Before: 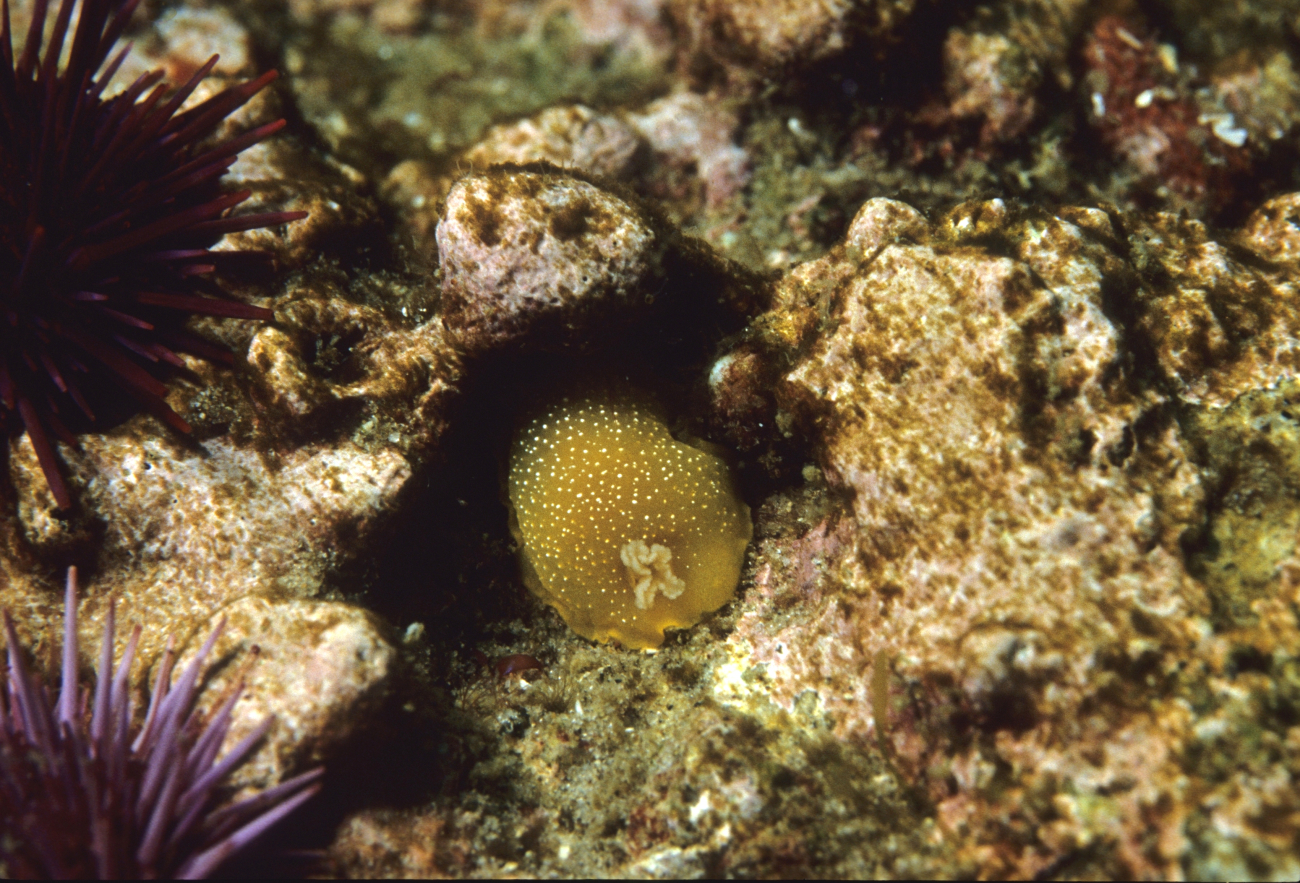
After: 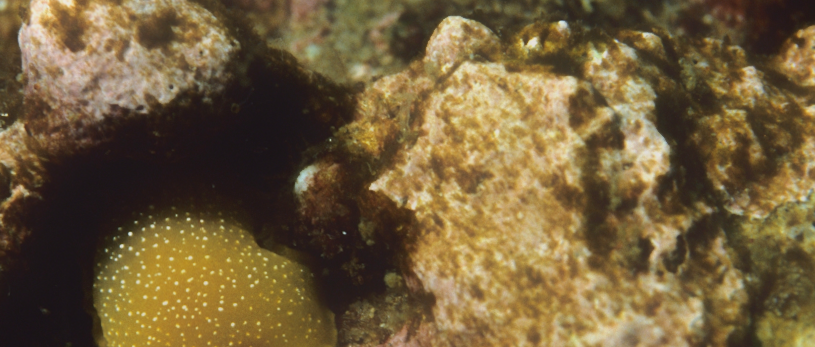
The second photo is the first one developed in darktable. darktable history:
crop: left 36.005%, top 18.293%, right 0.31%, bottom 38.444%
contrast equalizer: octaves 7, y [[0.6 ×6], [0.55 ×6], [0 ×6], [0 ×6], [0 ×6]], mix -1
rotate and perspective: rotation -0.013°, lens shift (vertical) -0.027, lens shift (horizontal) 0.178, crop left 0.016, crop right 0.989, crop top 0.082, crop bottom 0.918
